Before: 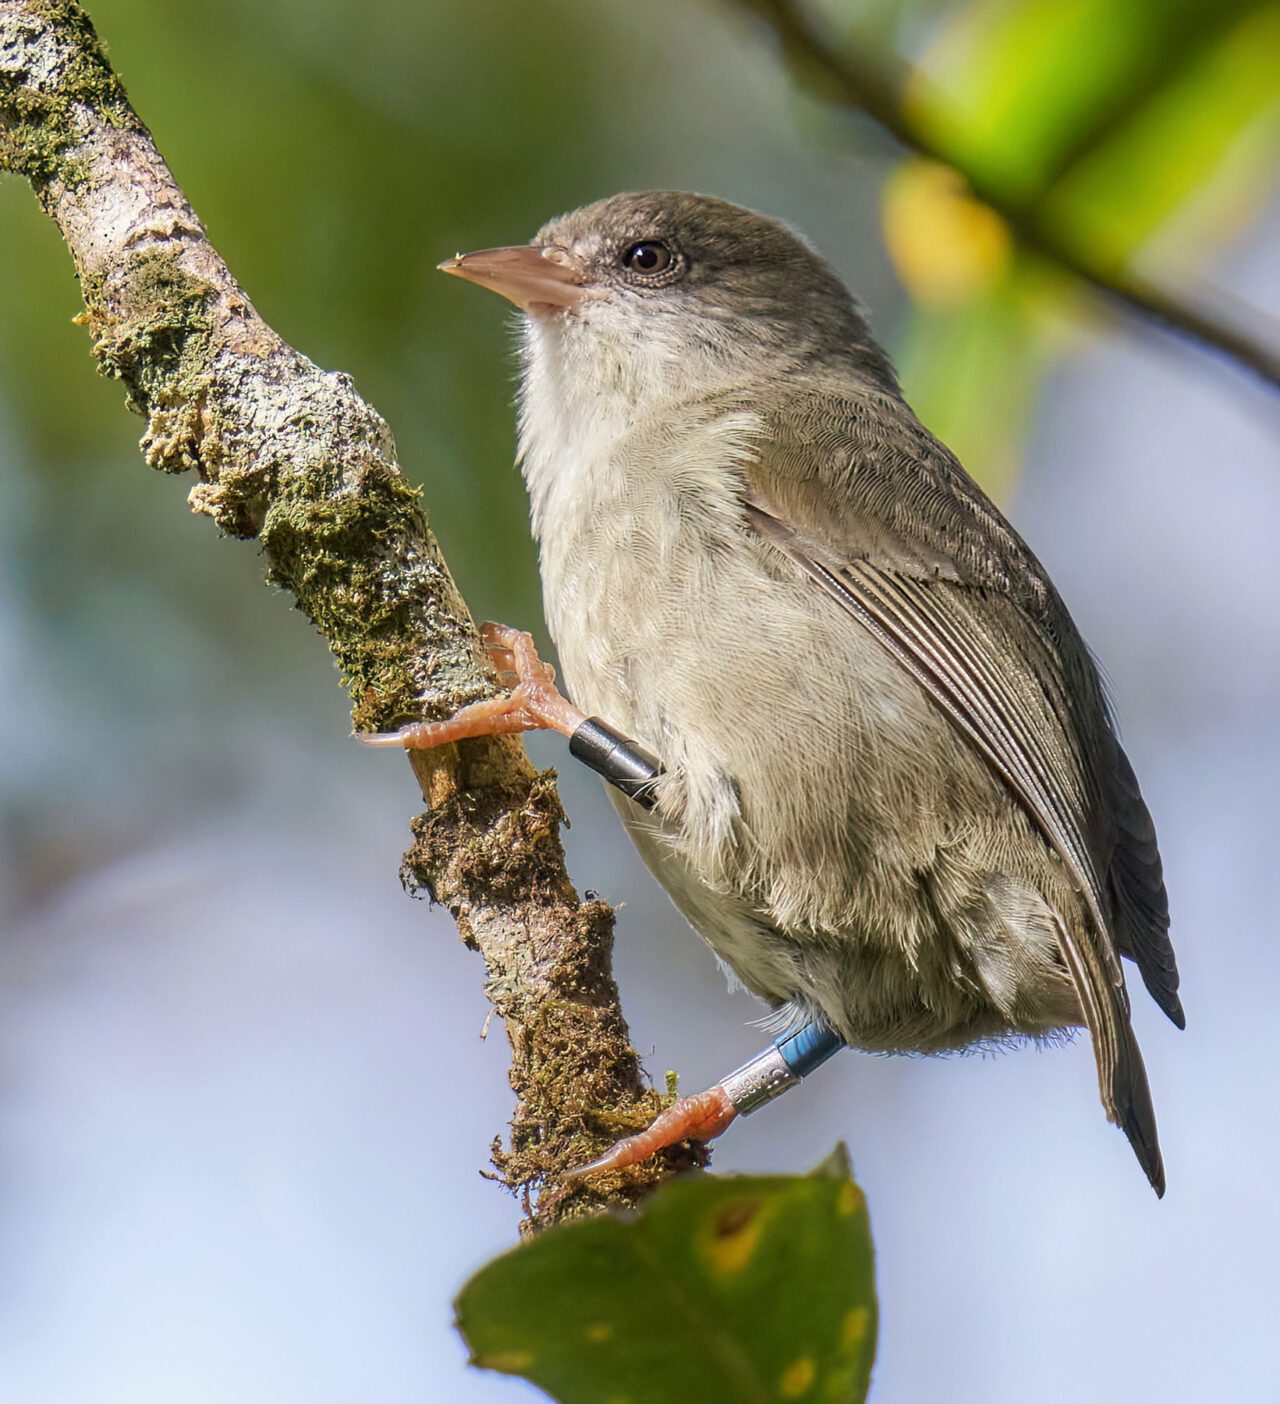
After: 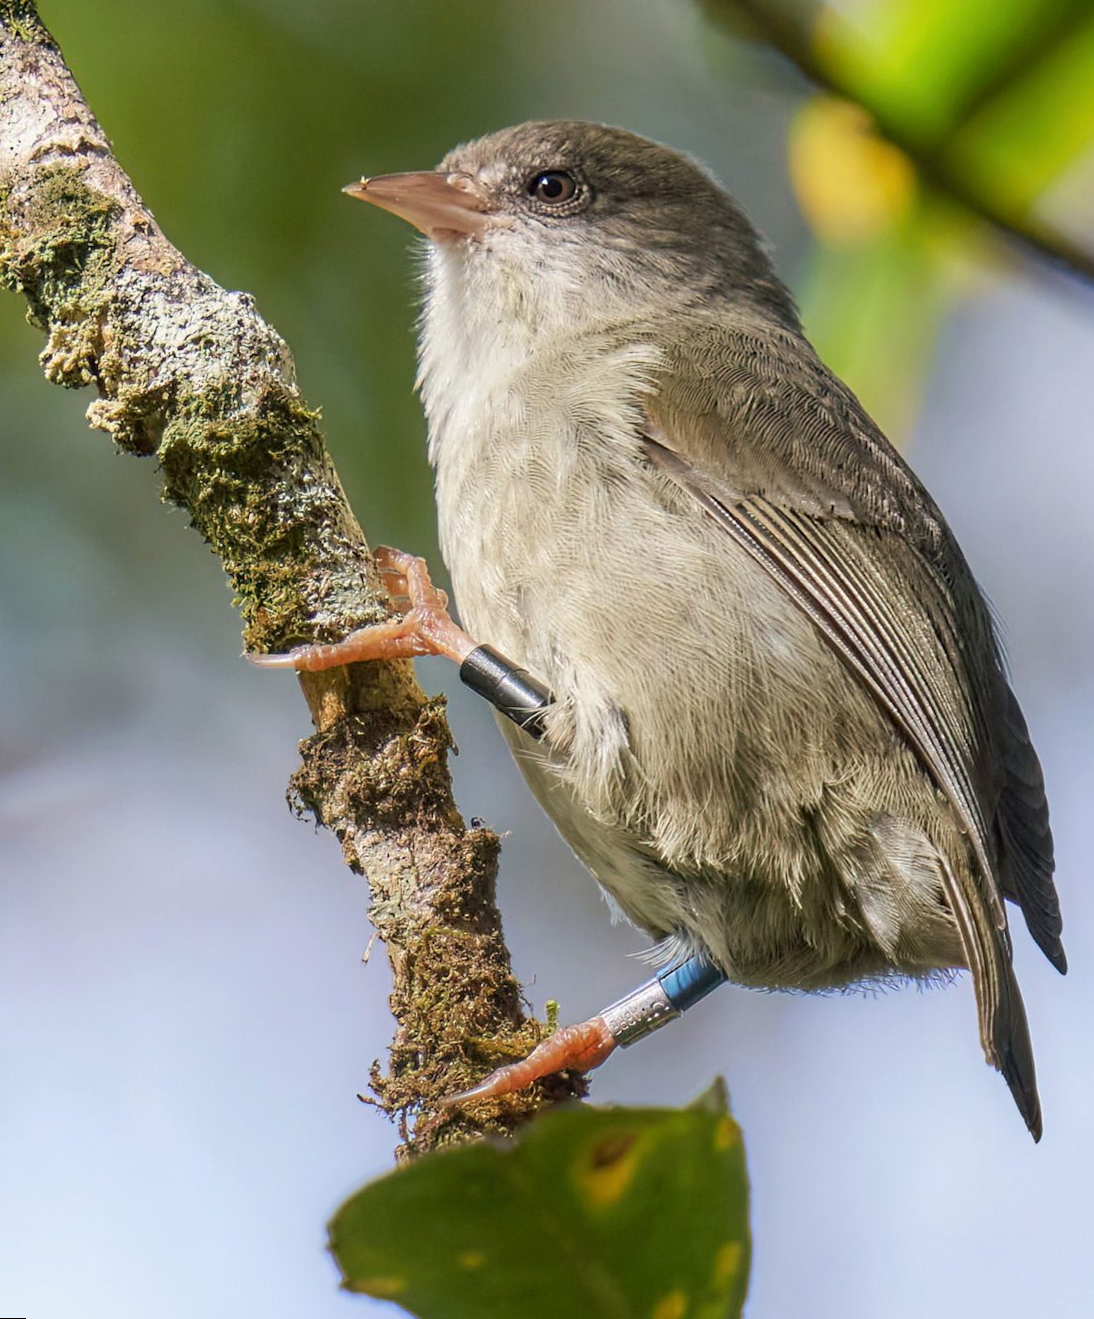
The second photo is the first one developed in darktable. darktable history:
crop: left 9.807%, top 6.259%, right 7.334%, bottom 2.177%
rotate and perspective: rotation 1.72°, automatic cropping off
